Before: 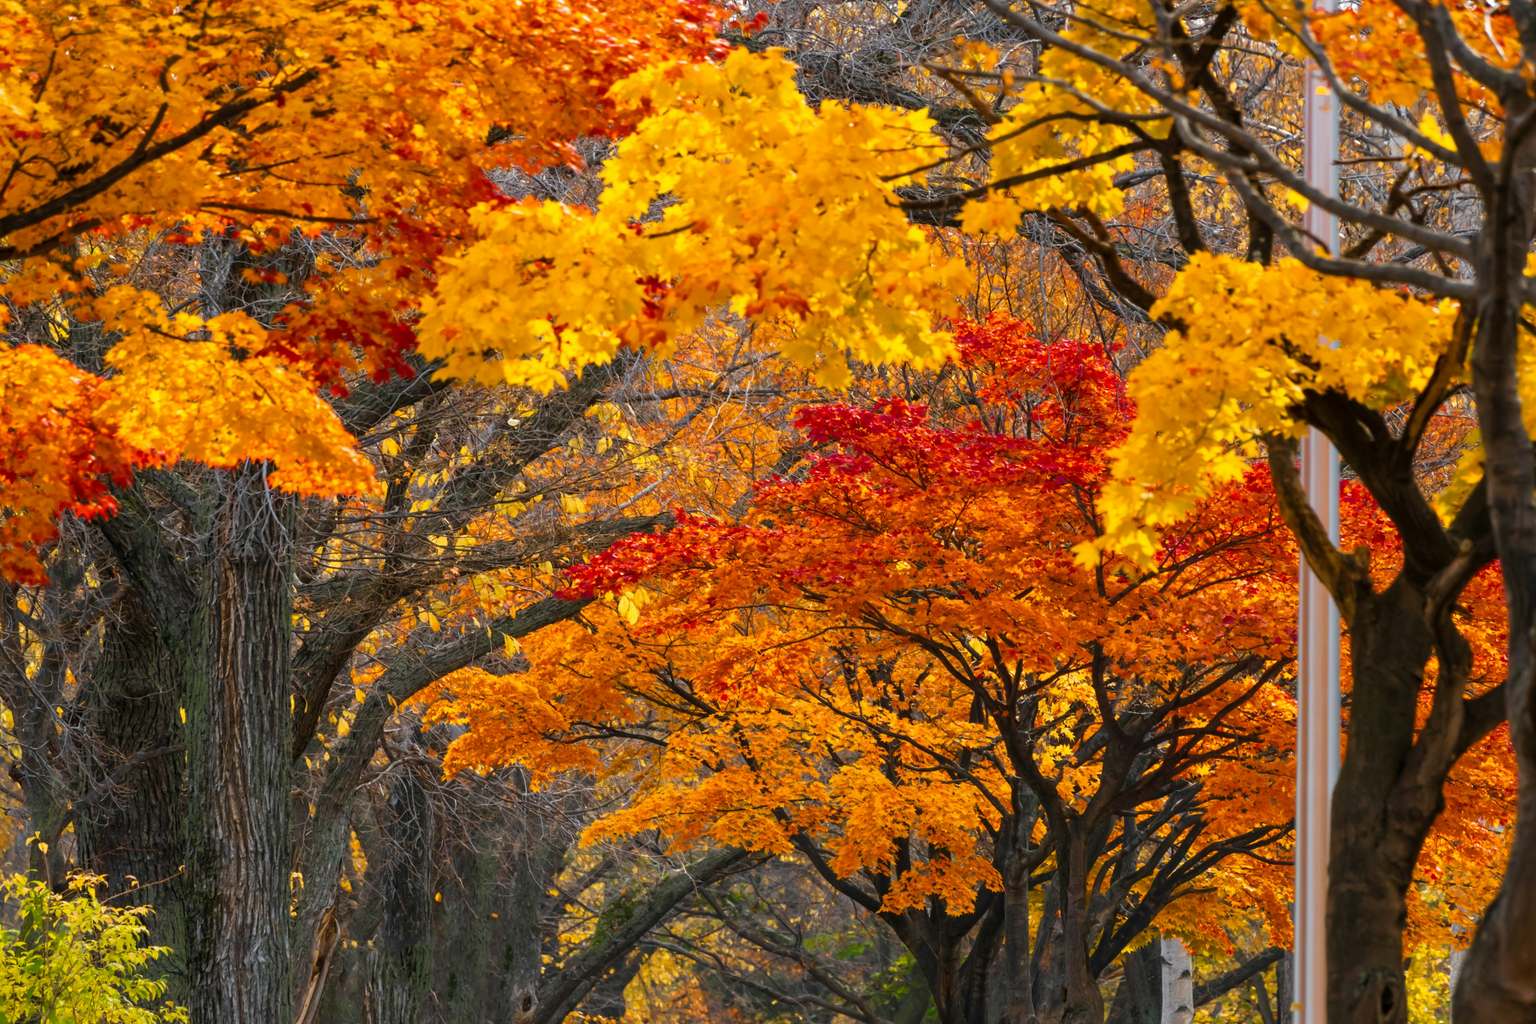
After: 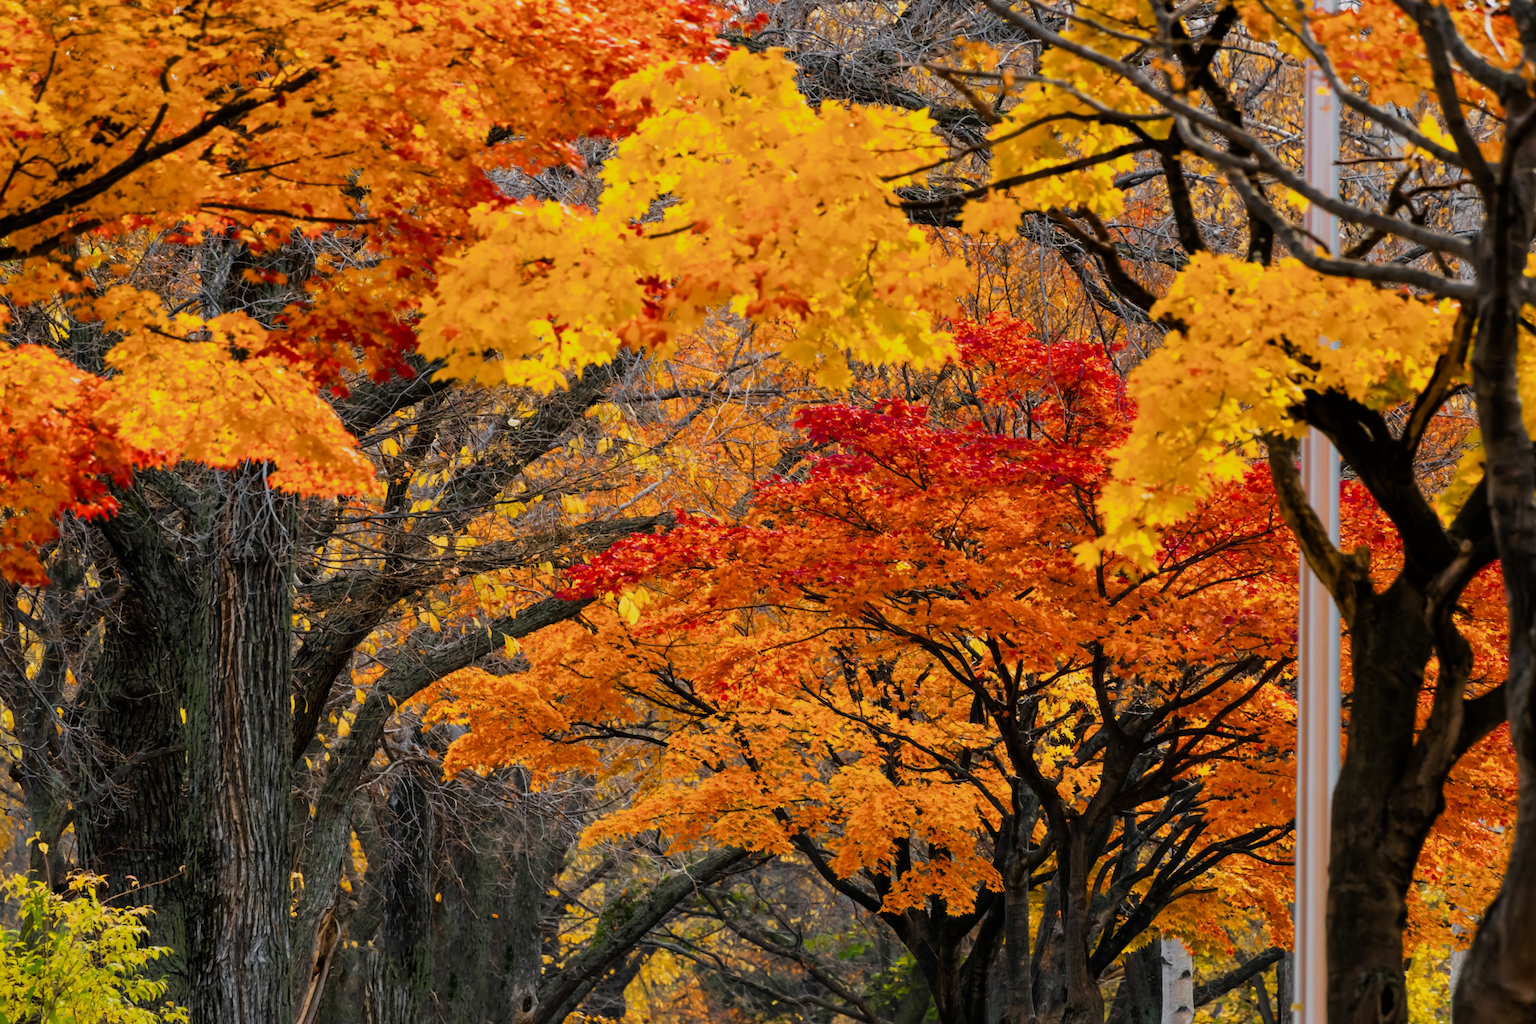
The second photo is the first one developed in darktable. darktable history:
filmic rgb: black relative exposure -7.65 EV, white relative exposure 3.96 EV, hardness 4.01, contrast 1.099, highlights saturation mix -29.35%
